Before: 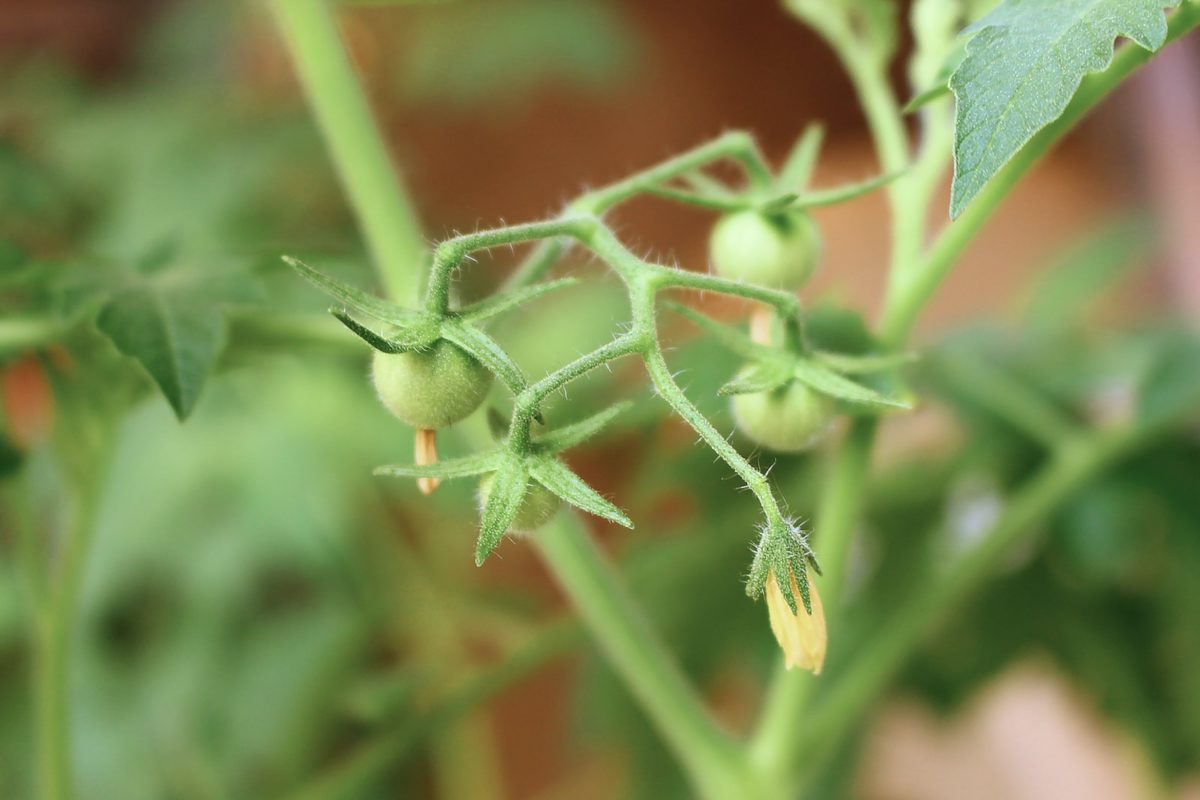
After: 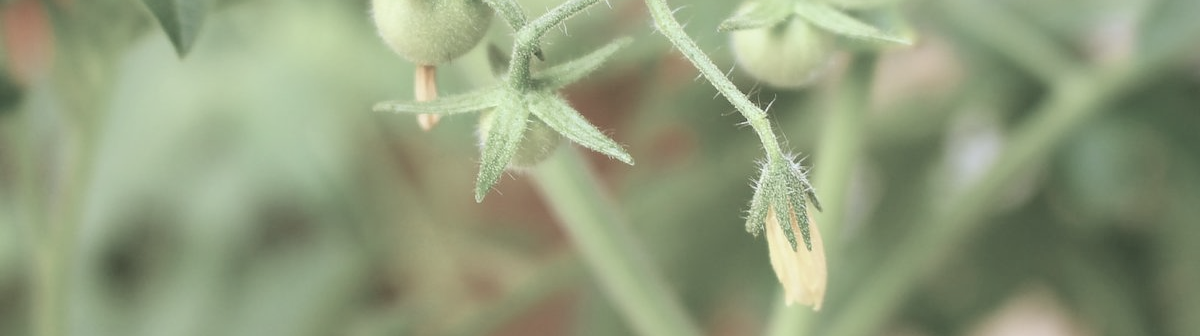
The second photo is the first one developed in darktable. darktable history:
contrast brightness saturation: brightness 0.18, saturation -0.5
crop: top 45.551%, bottom 12.262%
